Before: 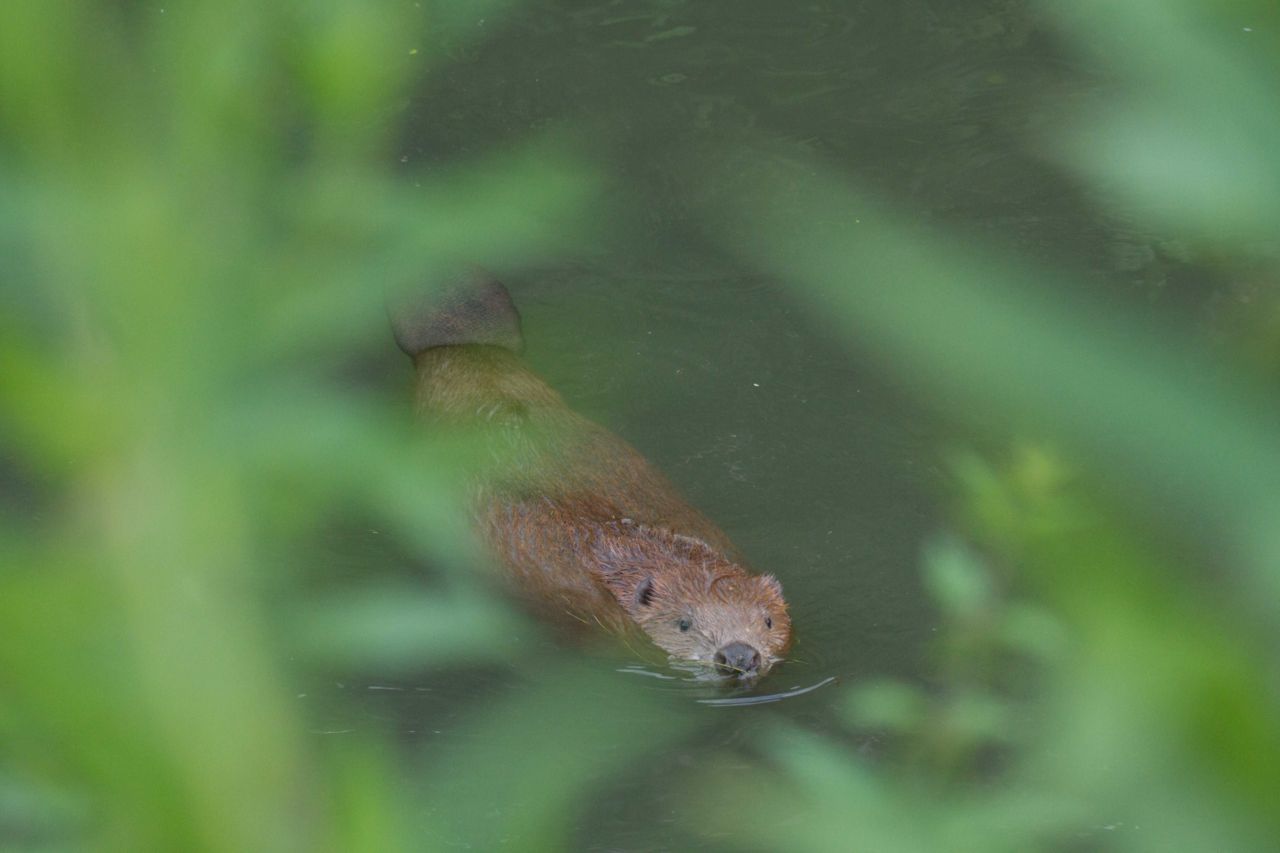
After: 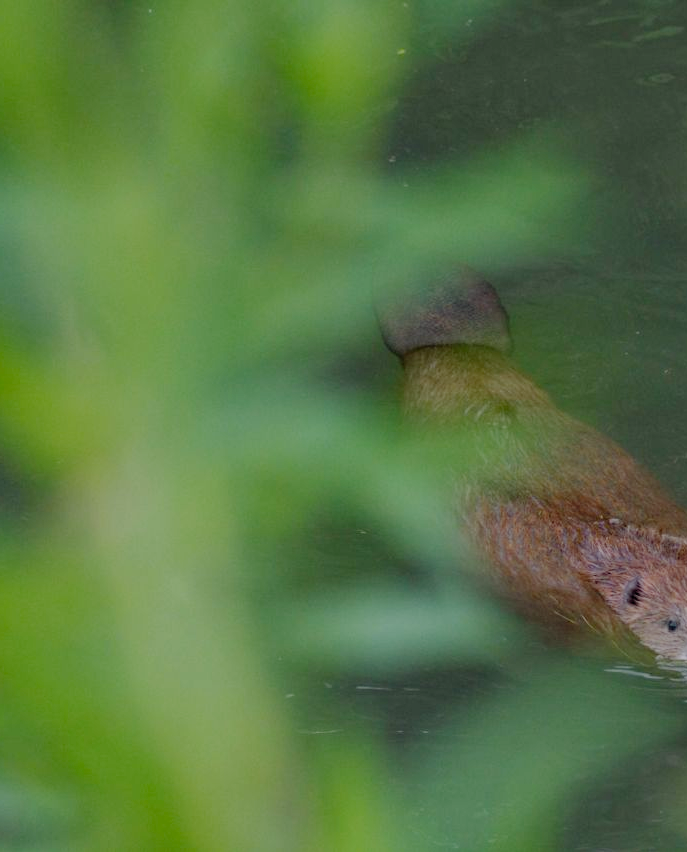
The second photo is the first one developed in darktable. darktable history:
crop: left 0.978%, right 45.277%, bottom 0.083%
haze removal: compatibility mode true, adaptive false
contrast brightness saturation: contrast 0.04, saturation 0.066
filmic rgb: black relative exposure -7.09 EV, white relative exposure 5.39 EV, hardness 3.02, add noise in highlights 0, preserve chrominance no, color science v3 (2019), use custom middle-gray values true, contrast in highlights soft
tone equalizer: edges refinement/feathering 500, mask exposure compensation -1.57 EV, preserve details no
